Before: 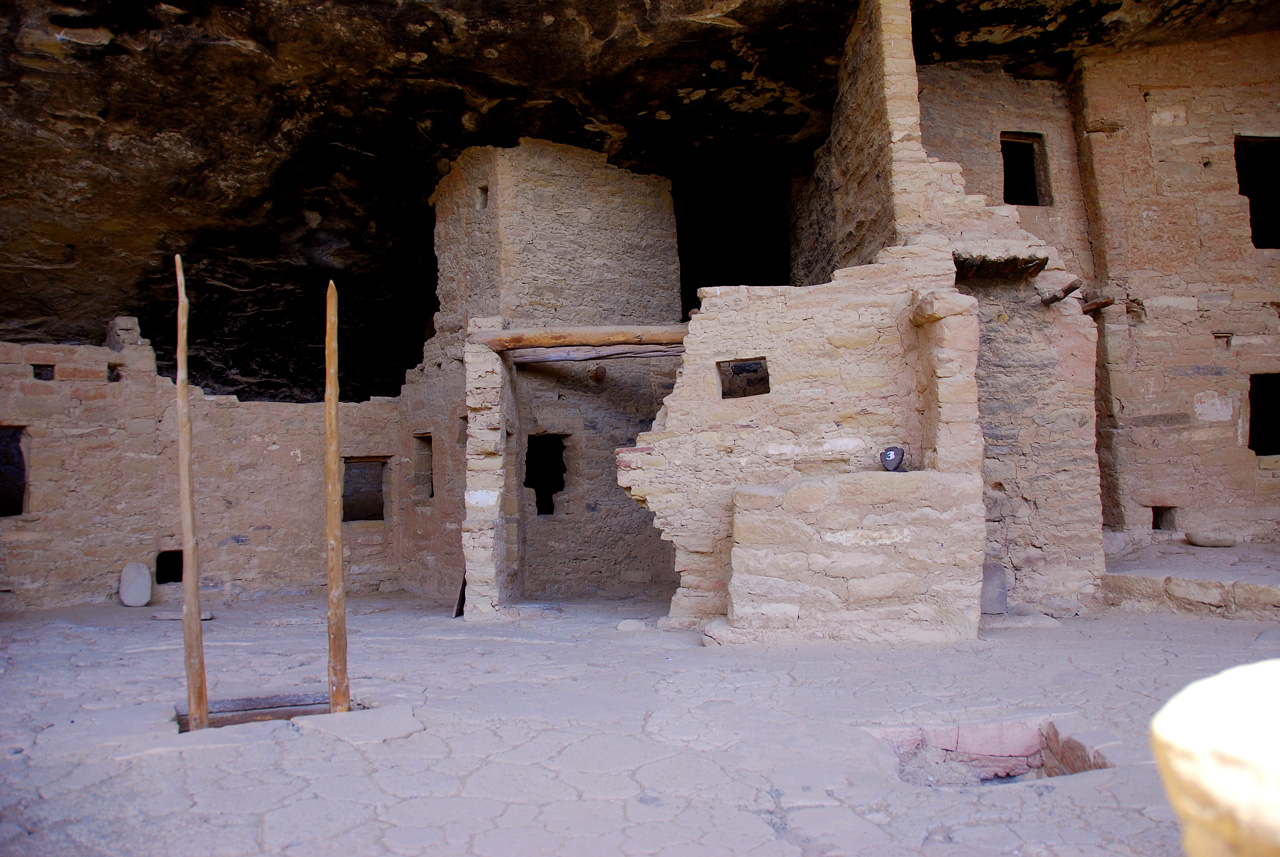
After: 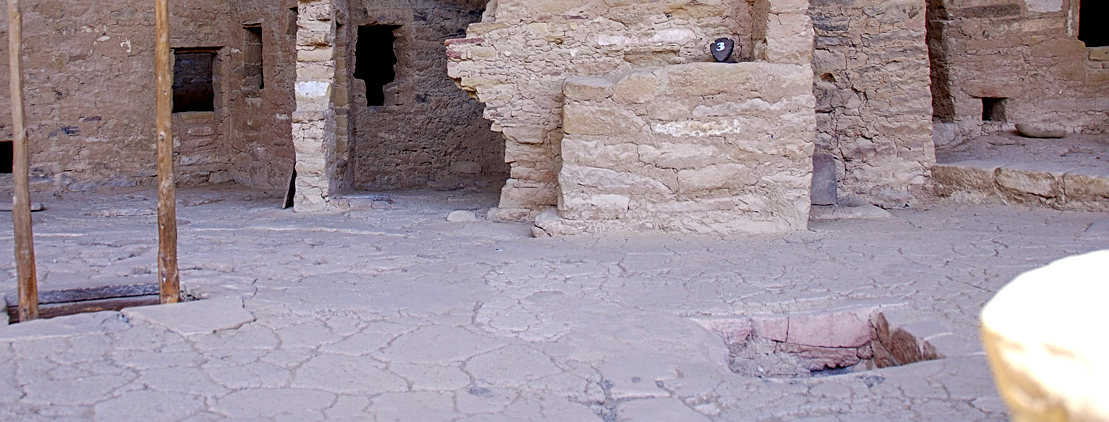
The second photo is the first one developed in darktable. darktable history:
sharpen: radius 2.766
crop and rotate: left 13.283%, top 47.732%, bottom 2.961%
local contrast: highlights 61%, detail 143%, midtone range 0.425
